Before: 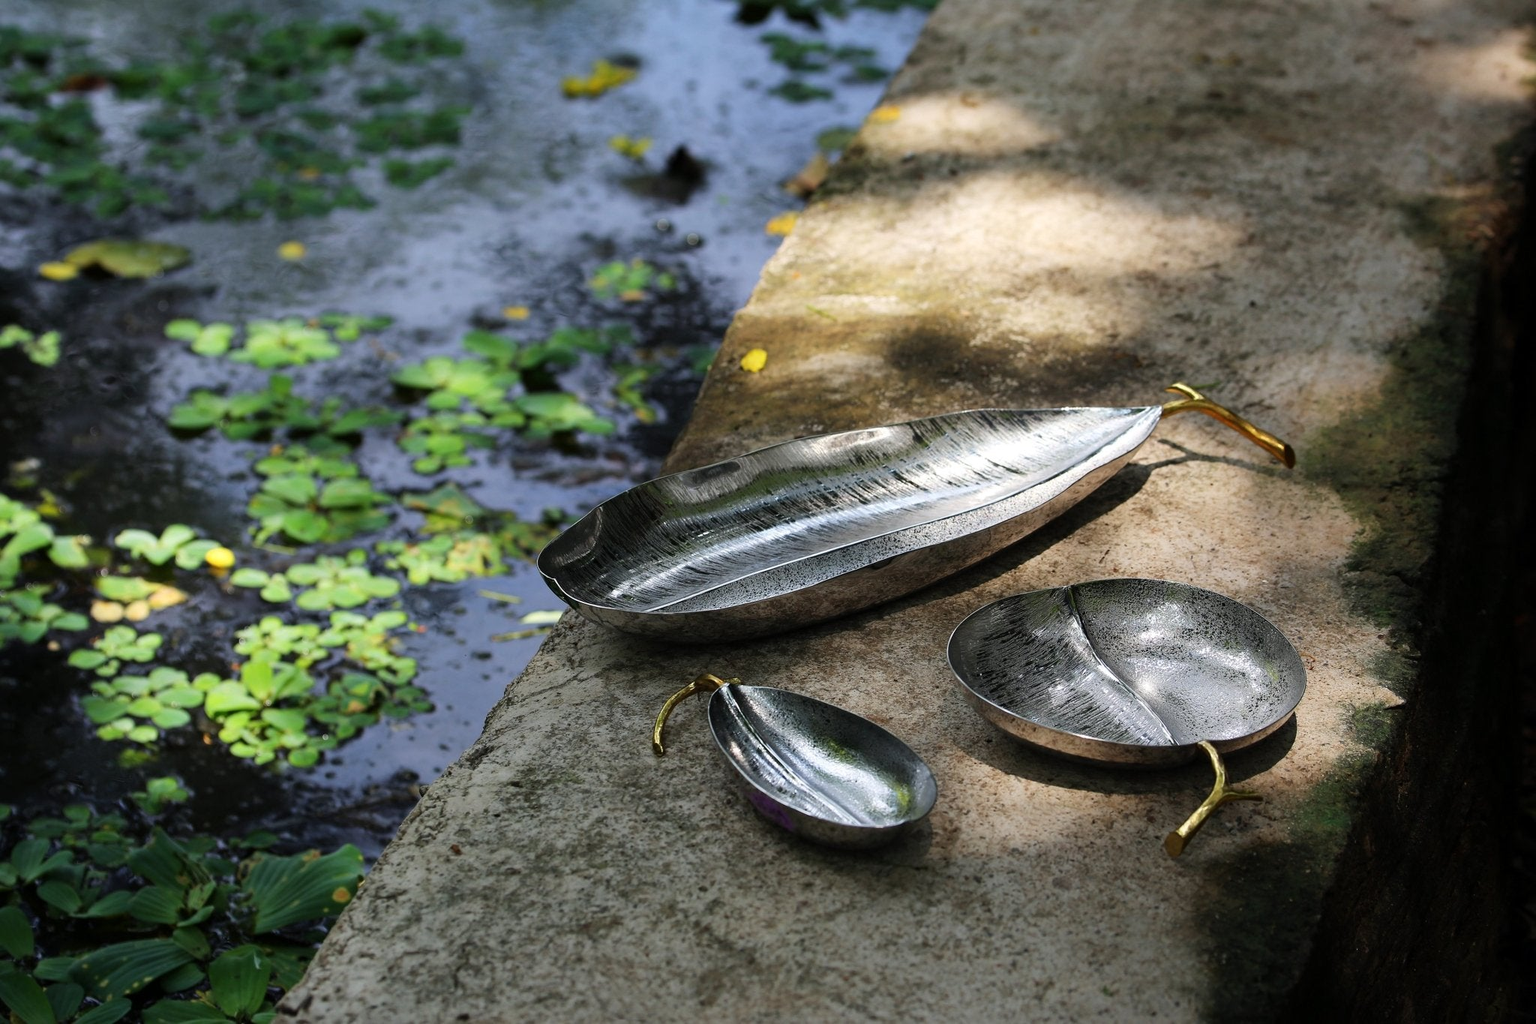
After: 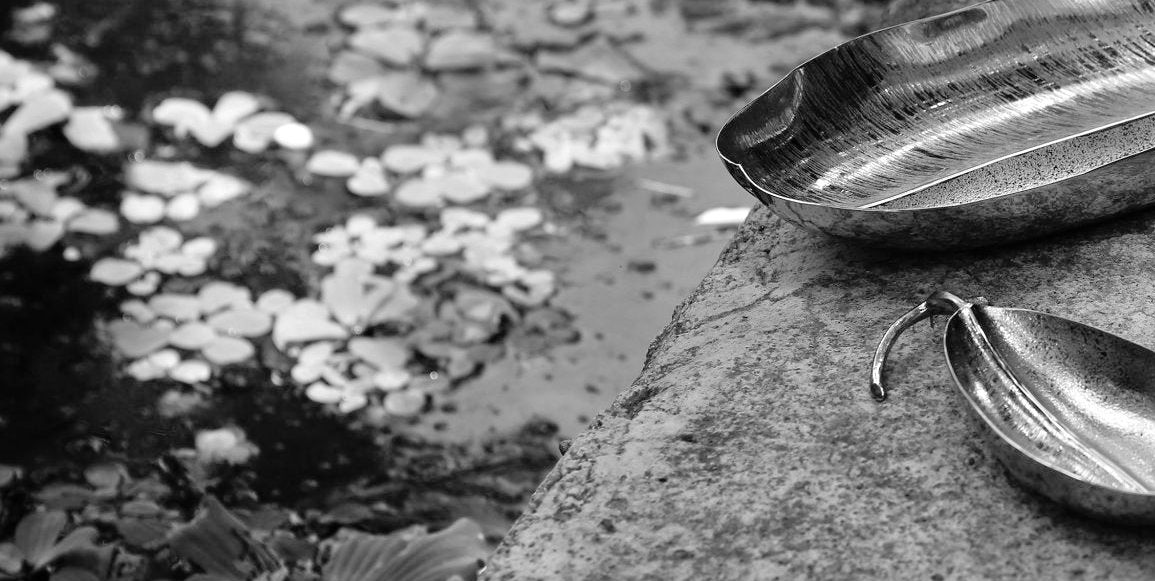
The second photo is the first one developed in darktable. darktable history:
tone equalizer: -7 EV 0.15 EV, -6 EV 0.6 EV, -5 EV 1.15 EV, -4 EV 1.33 EV, -3 EV 1.15 EV, -2 EV 0.6 EV, -1 EV 0.15 EV, mask exposure compensation -0.5 EV
crop: top 44.483%, right 43.593%, bottom 12.892%
monochrome: on, module defaults
